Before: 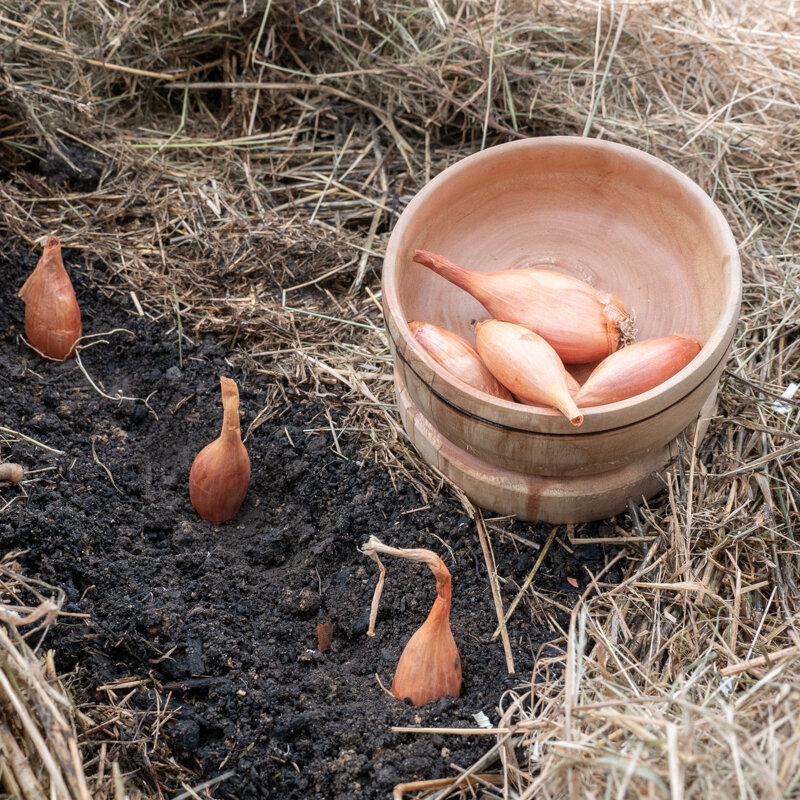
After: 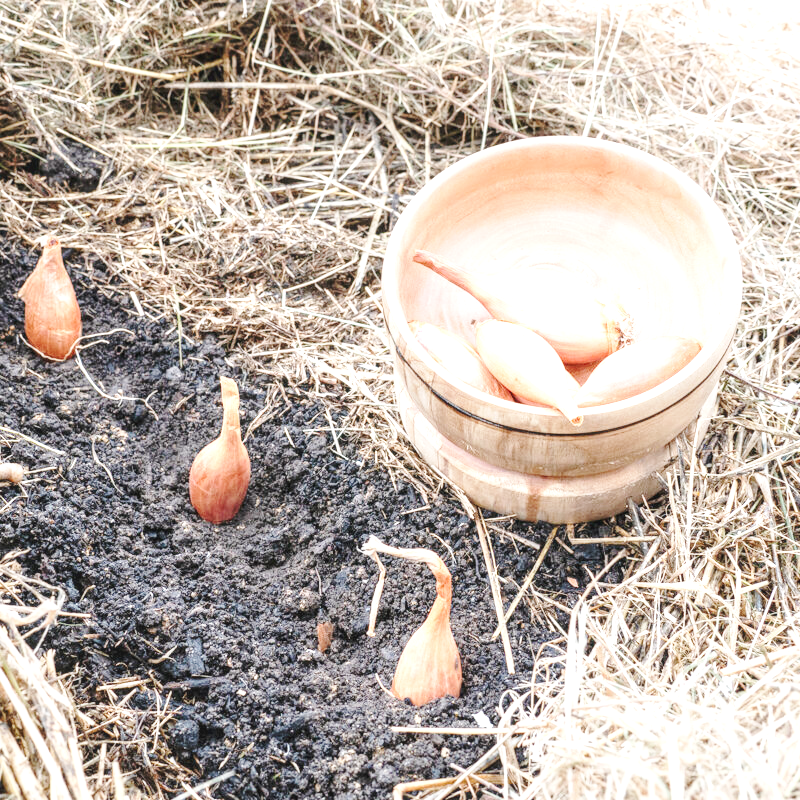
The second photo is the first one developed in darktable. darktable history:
base curve: curves: ch0 [(0, 0.007) (0.028, 0.063) (0.121, 0.311) (0.46, 0.743) (0.859, 0.957) (1, 1)], preserve colors none
exposure: black level correction 0, exposure 1.2 EV, compensate exposure bias true, compensate highlight preservation false
local contrast: on, module defaults
